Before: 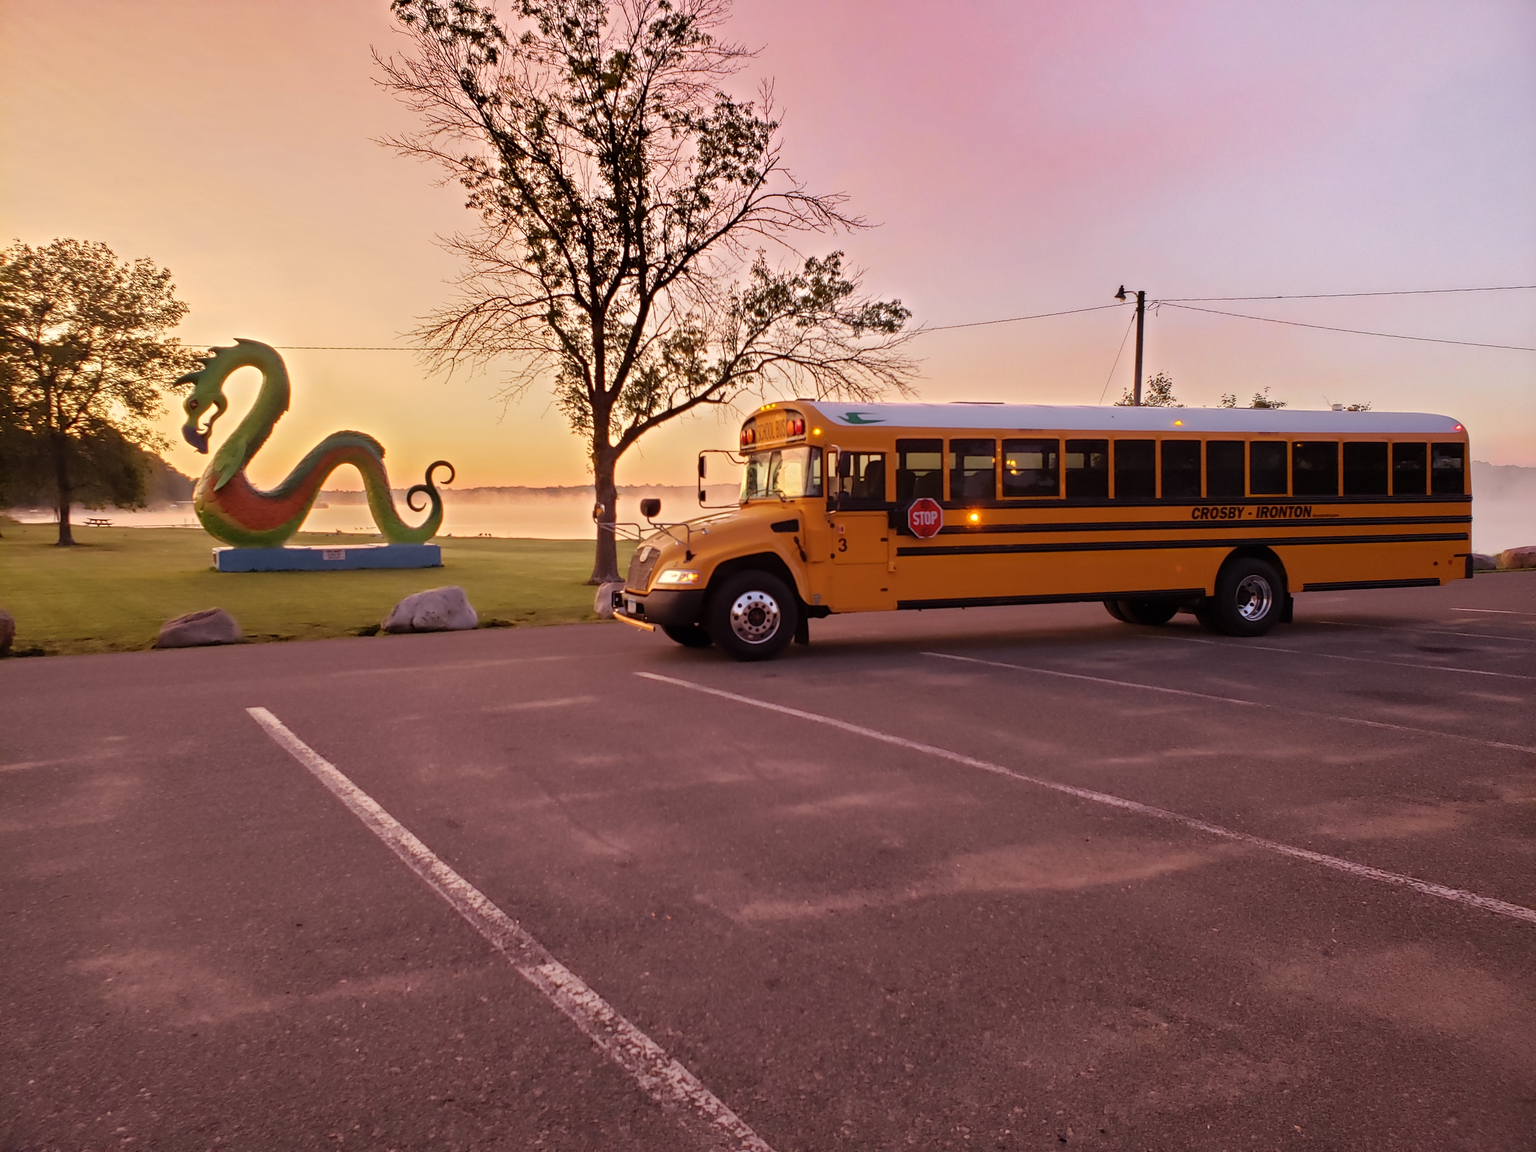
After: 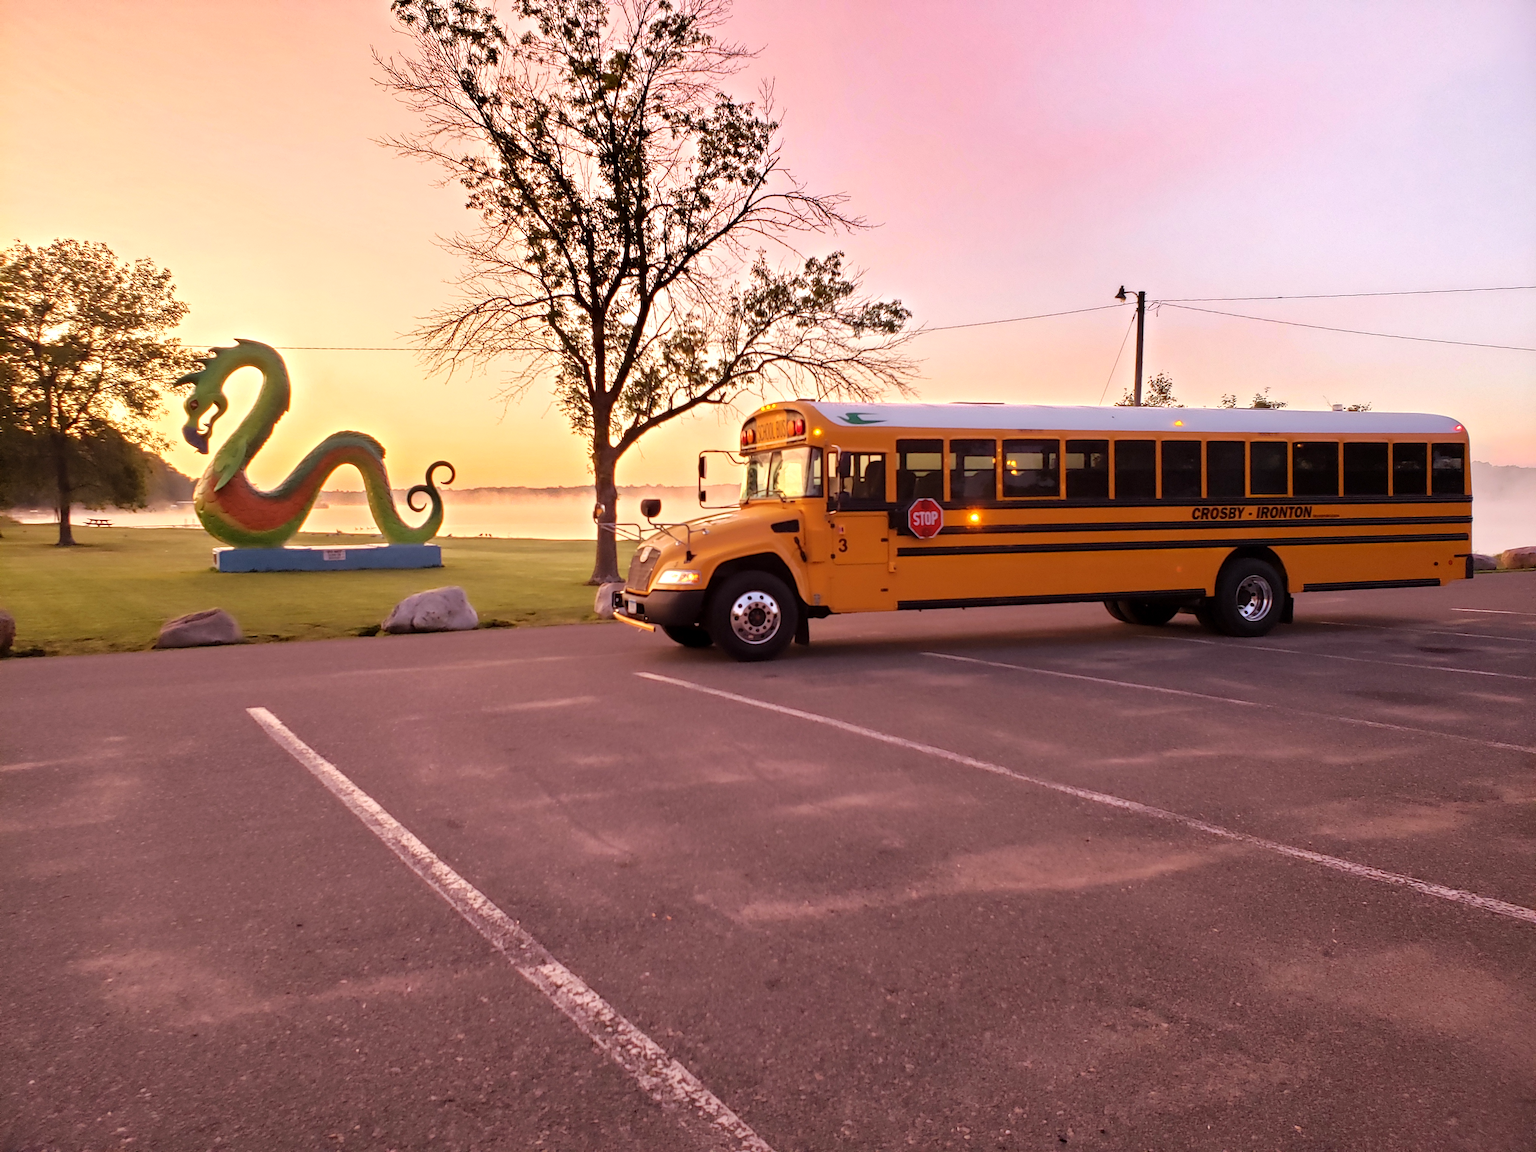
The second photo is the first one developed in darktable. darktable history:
exposure: black level correction 0.001, exposure 0.5 EV, compensate exposure bias true, compensate highlight preservation false
